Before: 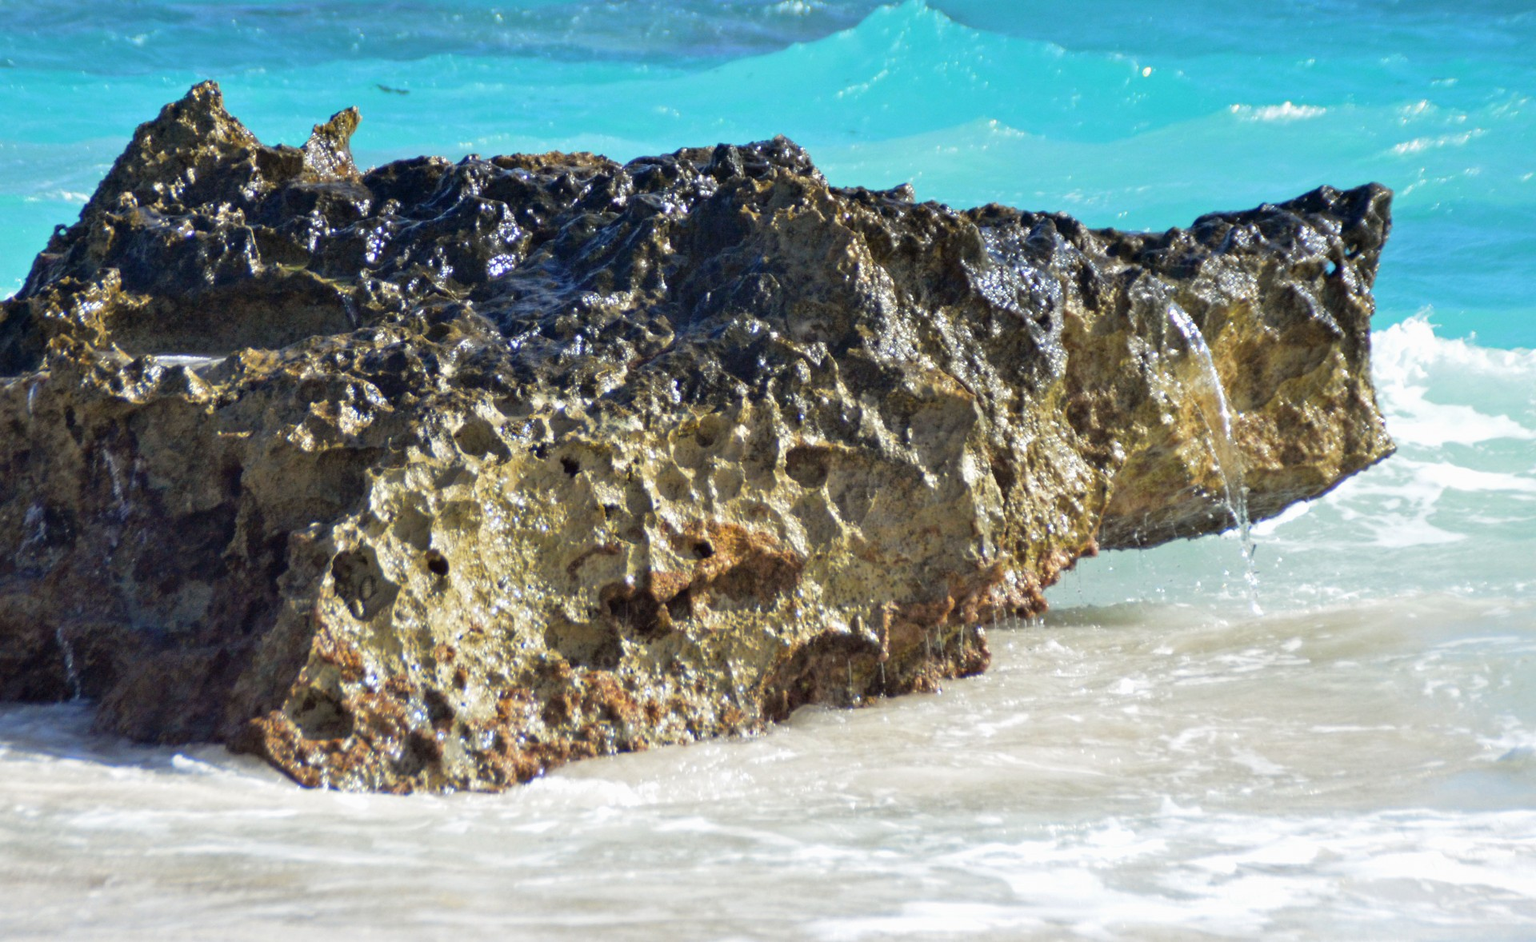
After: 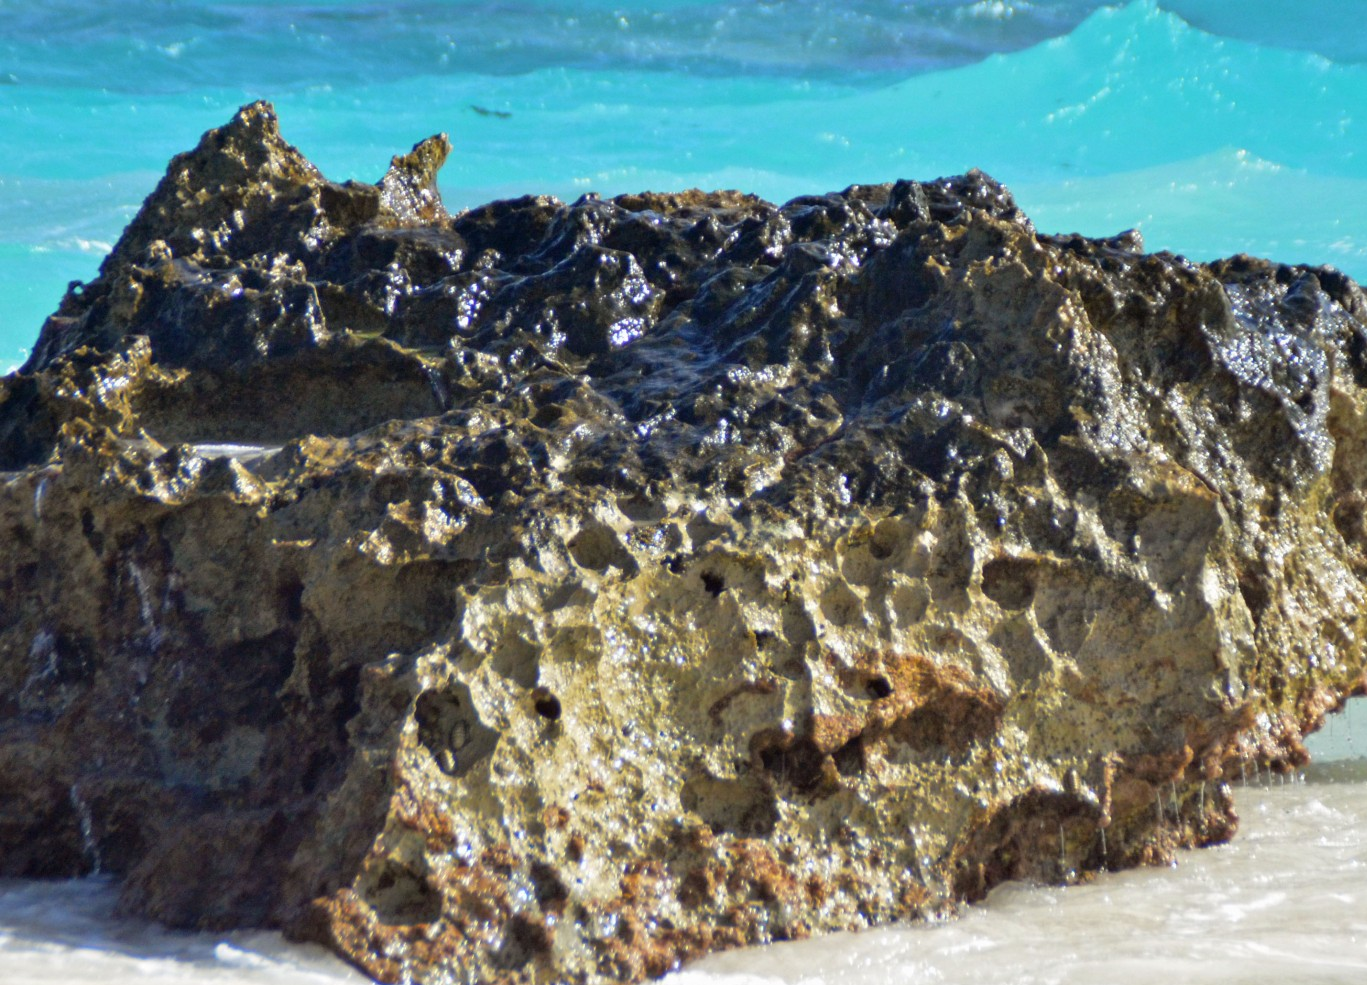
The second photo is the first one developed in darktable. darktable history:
crop: right 28.759%, bottom 16.368%
